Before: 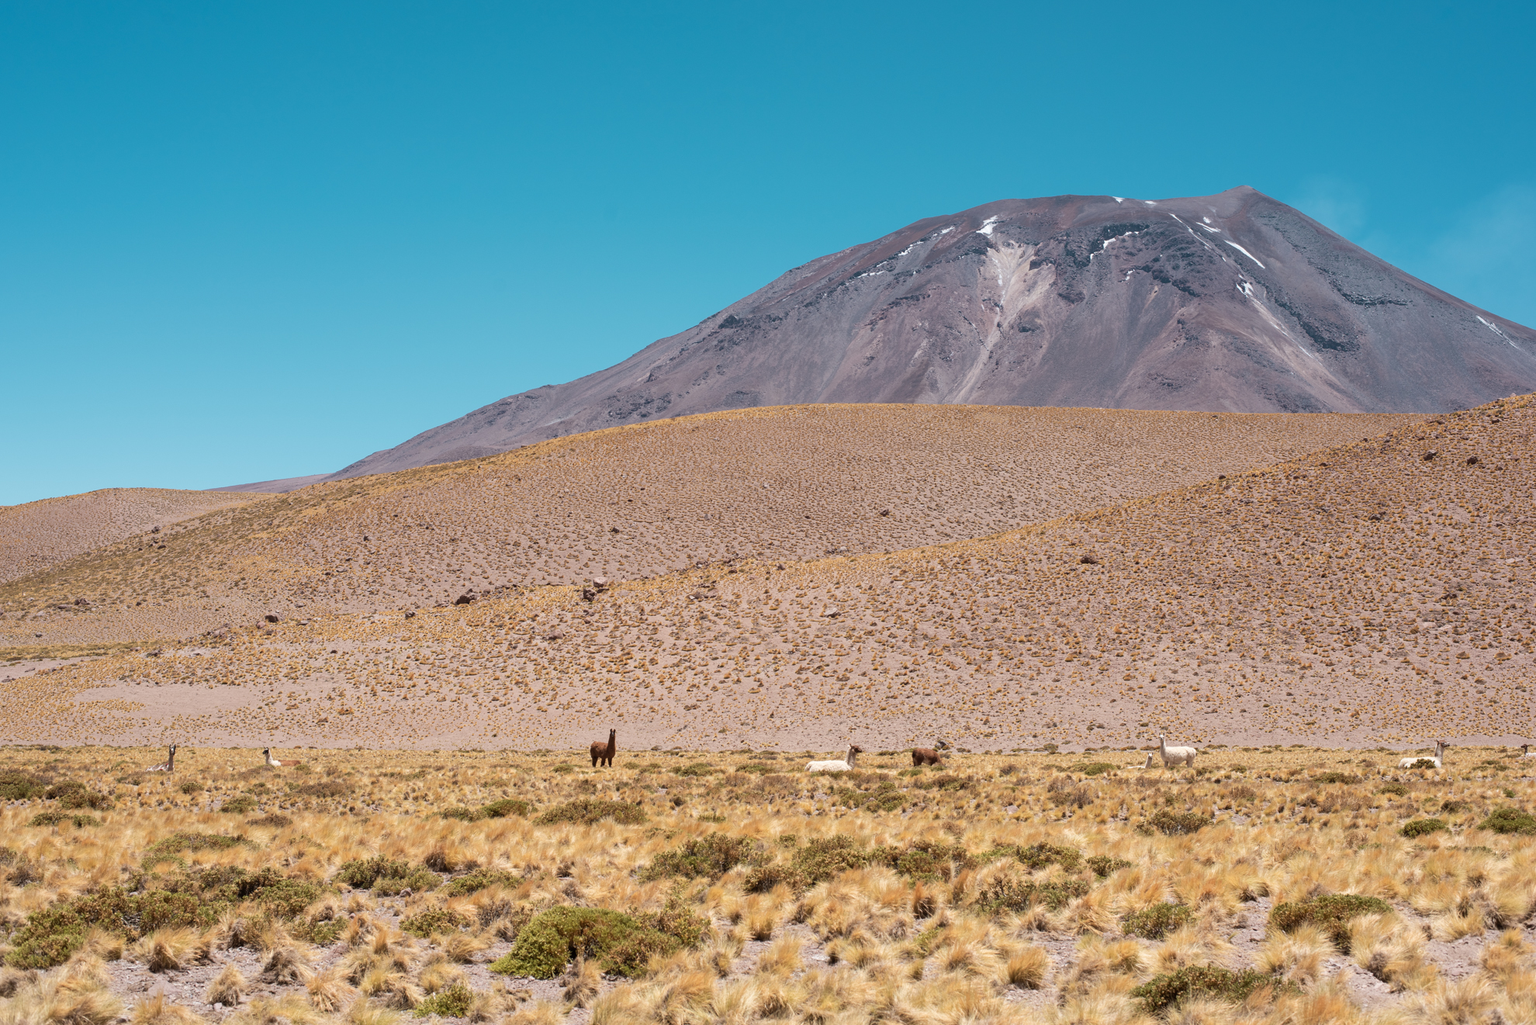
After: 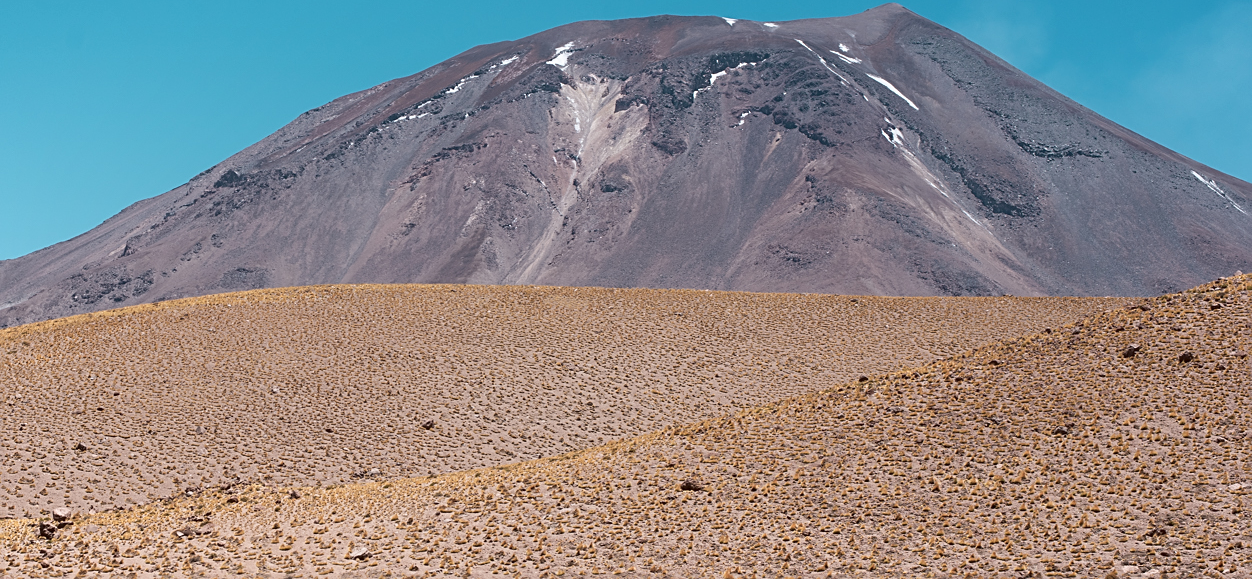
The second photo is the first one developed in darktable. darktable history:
crop: left 35.999%, top 17.905%, right 0.678%, bottom 38.249%
sharpen: on, module defaults
shadows and highlights: shadows -60.77, white point adjustment -5.11, highlights 60.97
